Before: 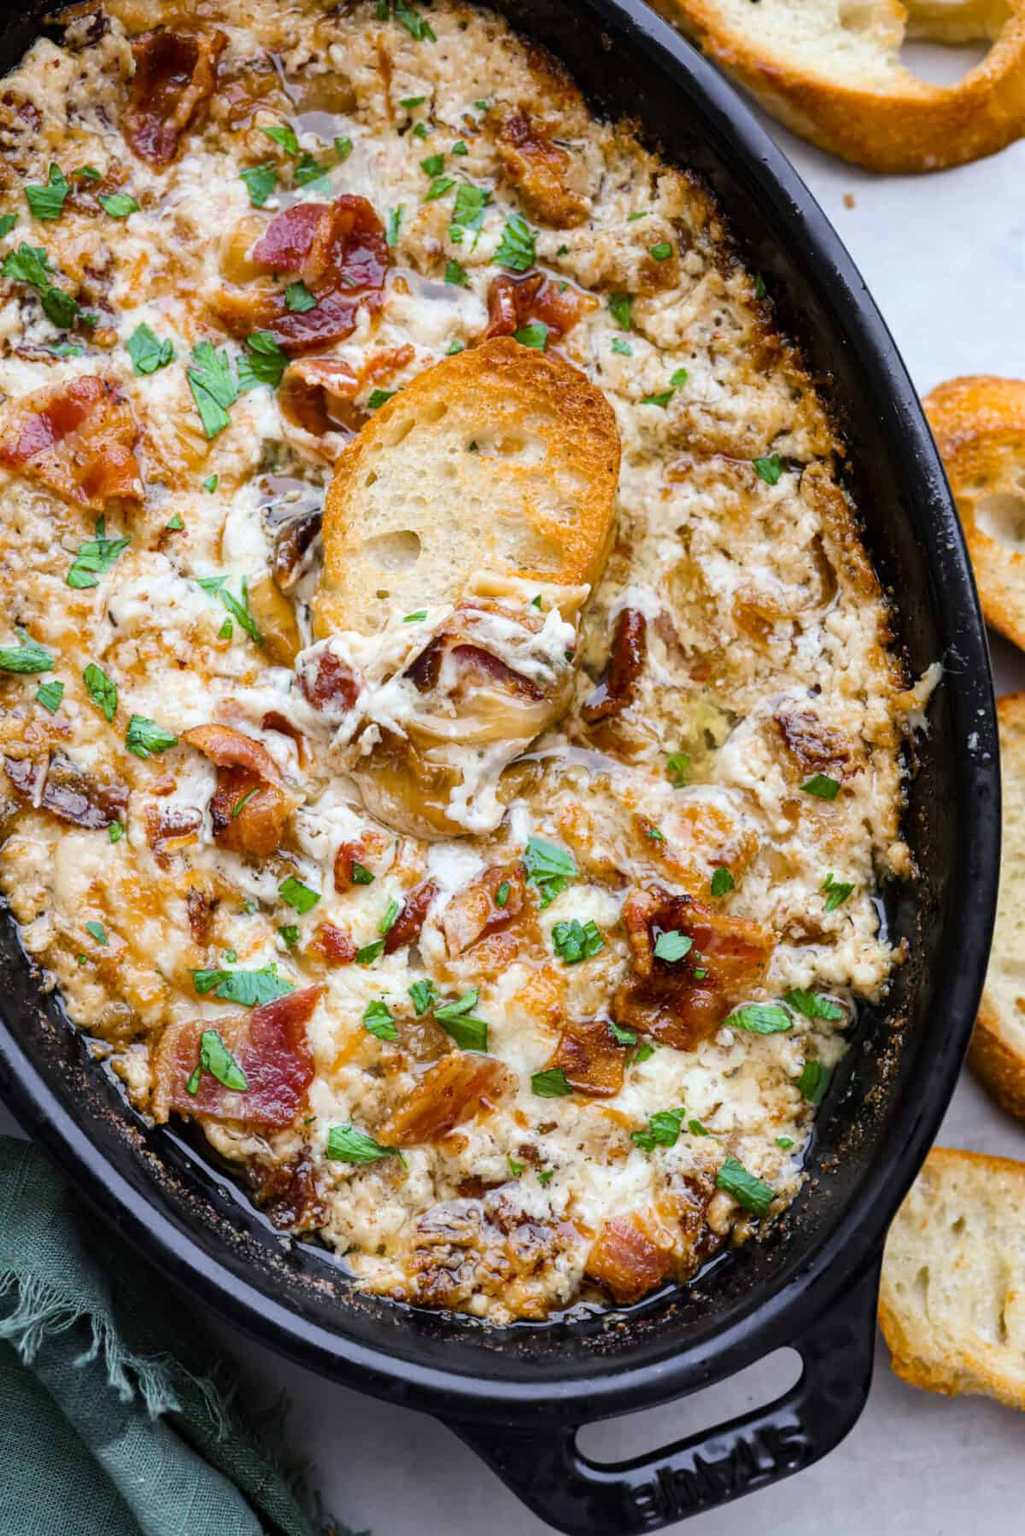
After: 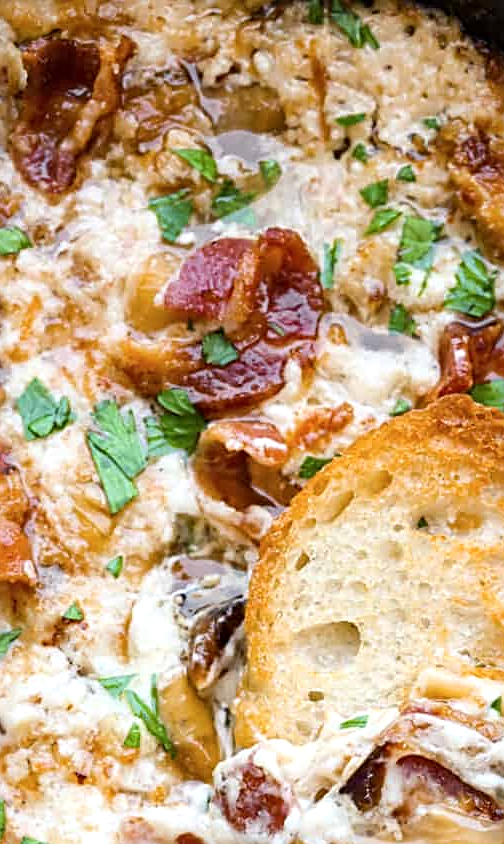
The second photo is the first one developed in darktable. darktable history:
crop and rotate: left 11.024%, top 0.053%, right 46.928%, bottom 52.983%
sharpen: radius 2.722
contrast brightness saturation: saturation -0.066
exposure: black level correction 0.001, exposure 0.193 EV, compensate exposure bias true, compensate highlight preservation false
